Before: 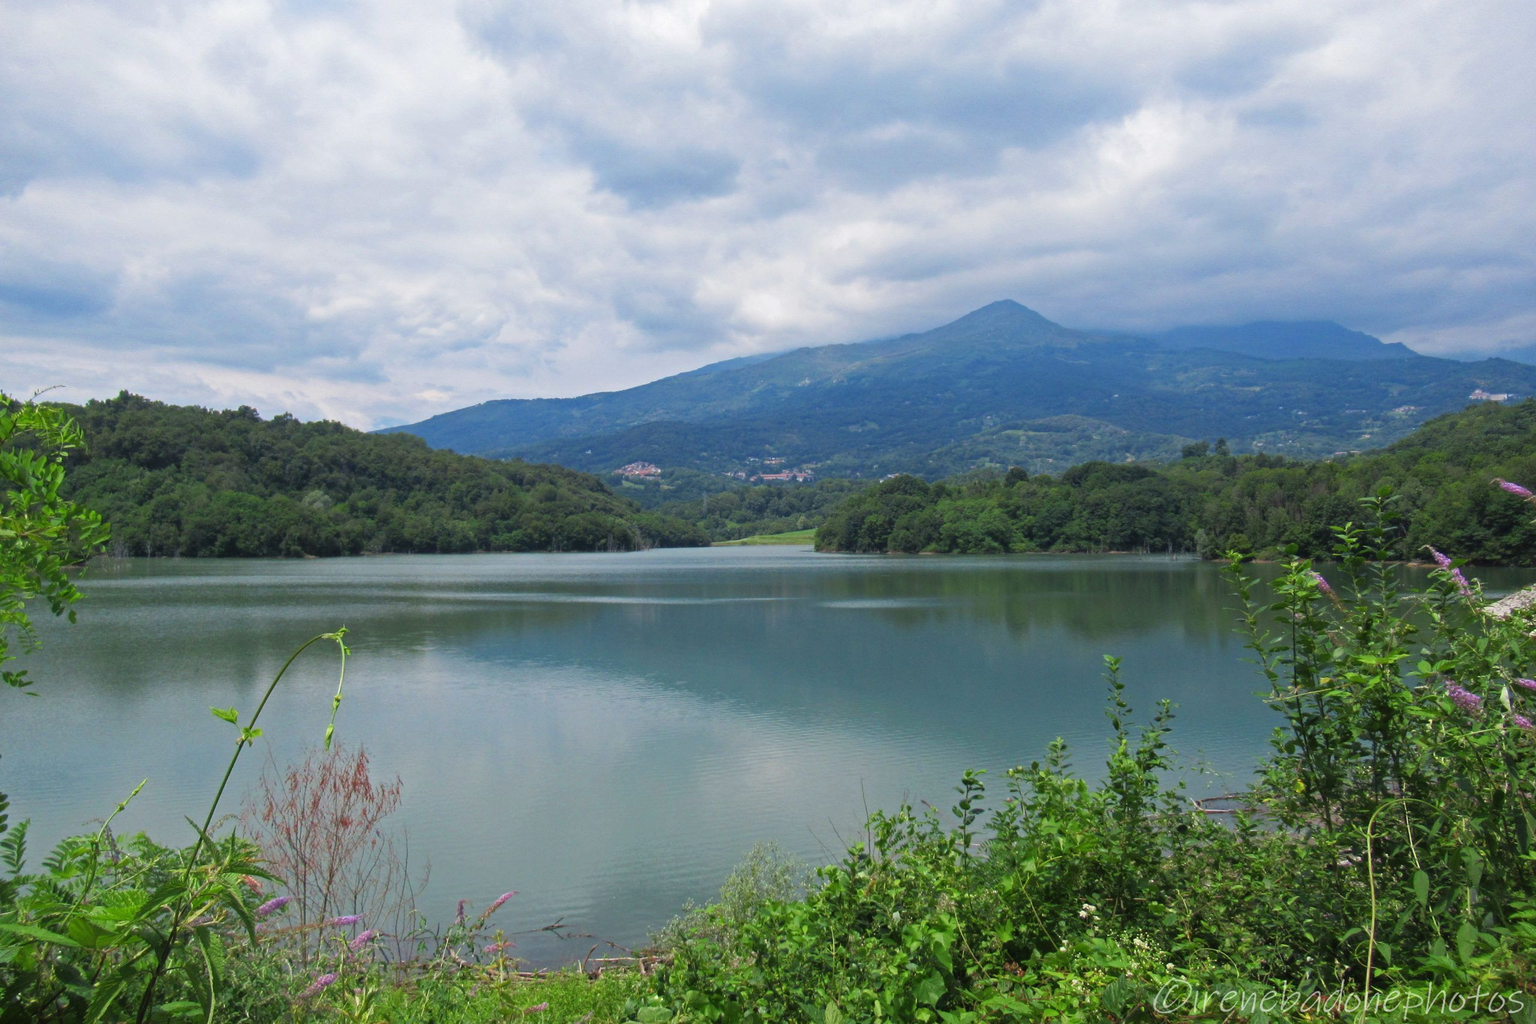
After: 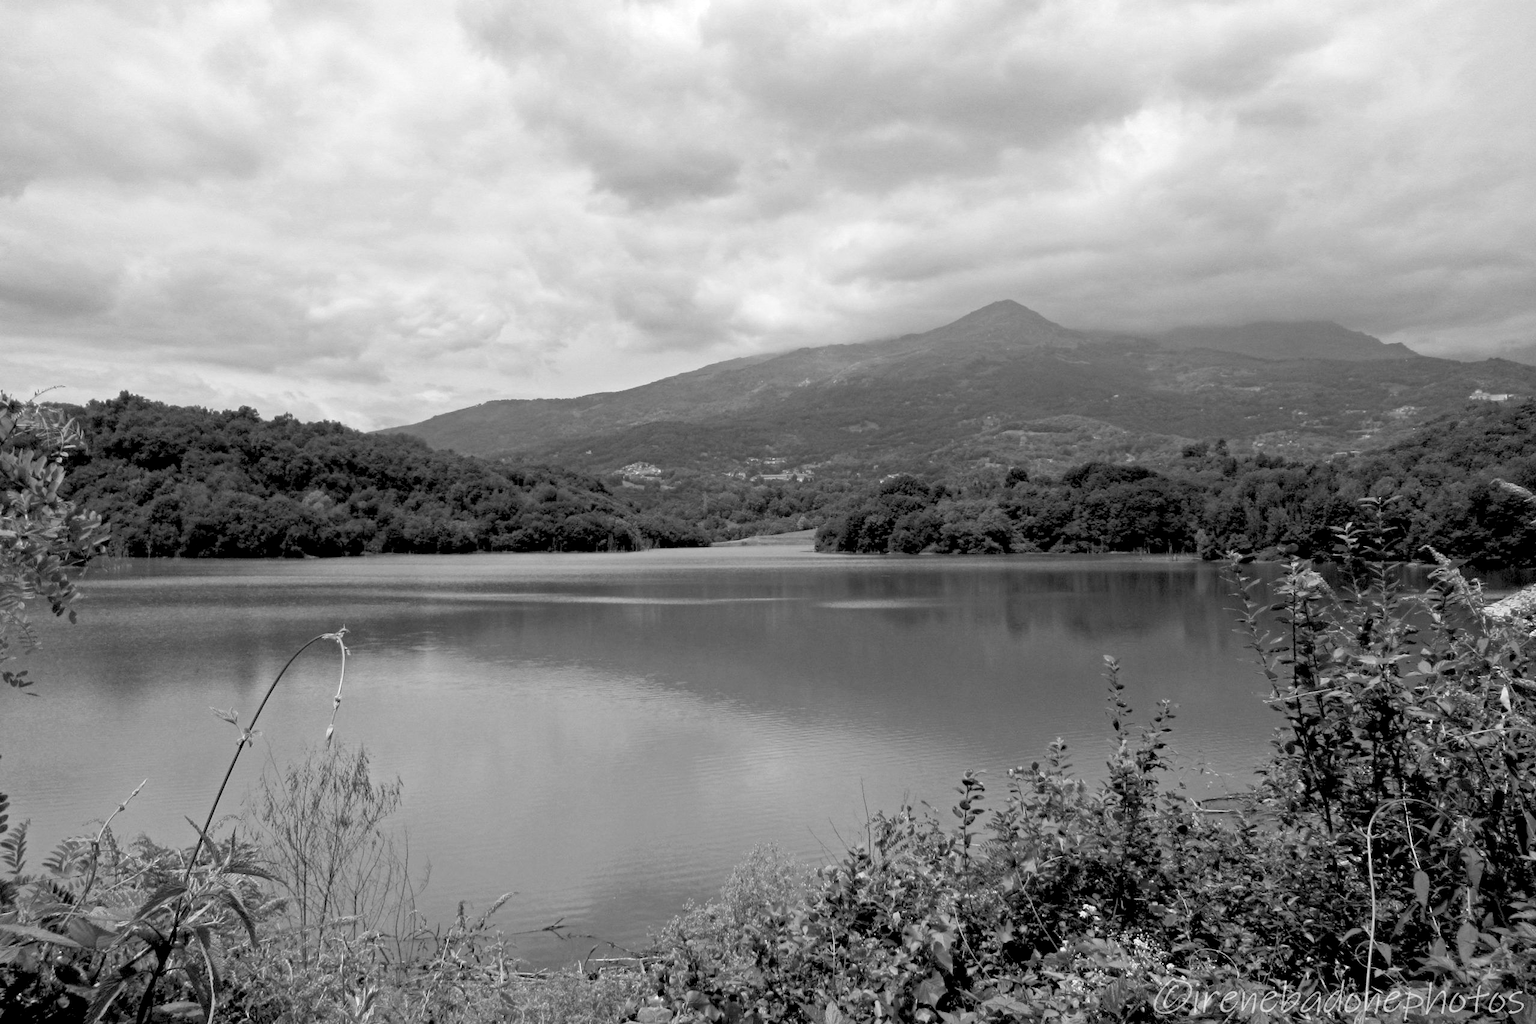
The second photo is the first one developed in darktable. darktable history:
monochrome: a 1.94, b -0.638
rgb levels: levels [[0.029, 0.461, 0.922], [0, 0.5, 1], [0, 0.5, 1]]
